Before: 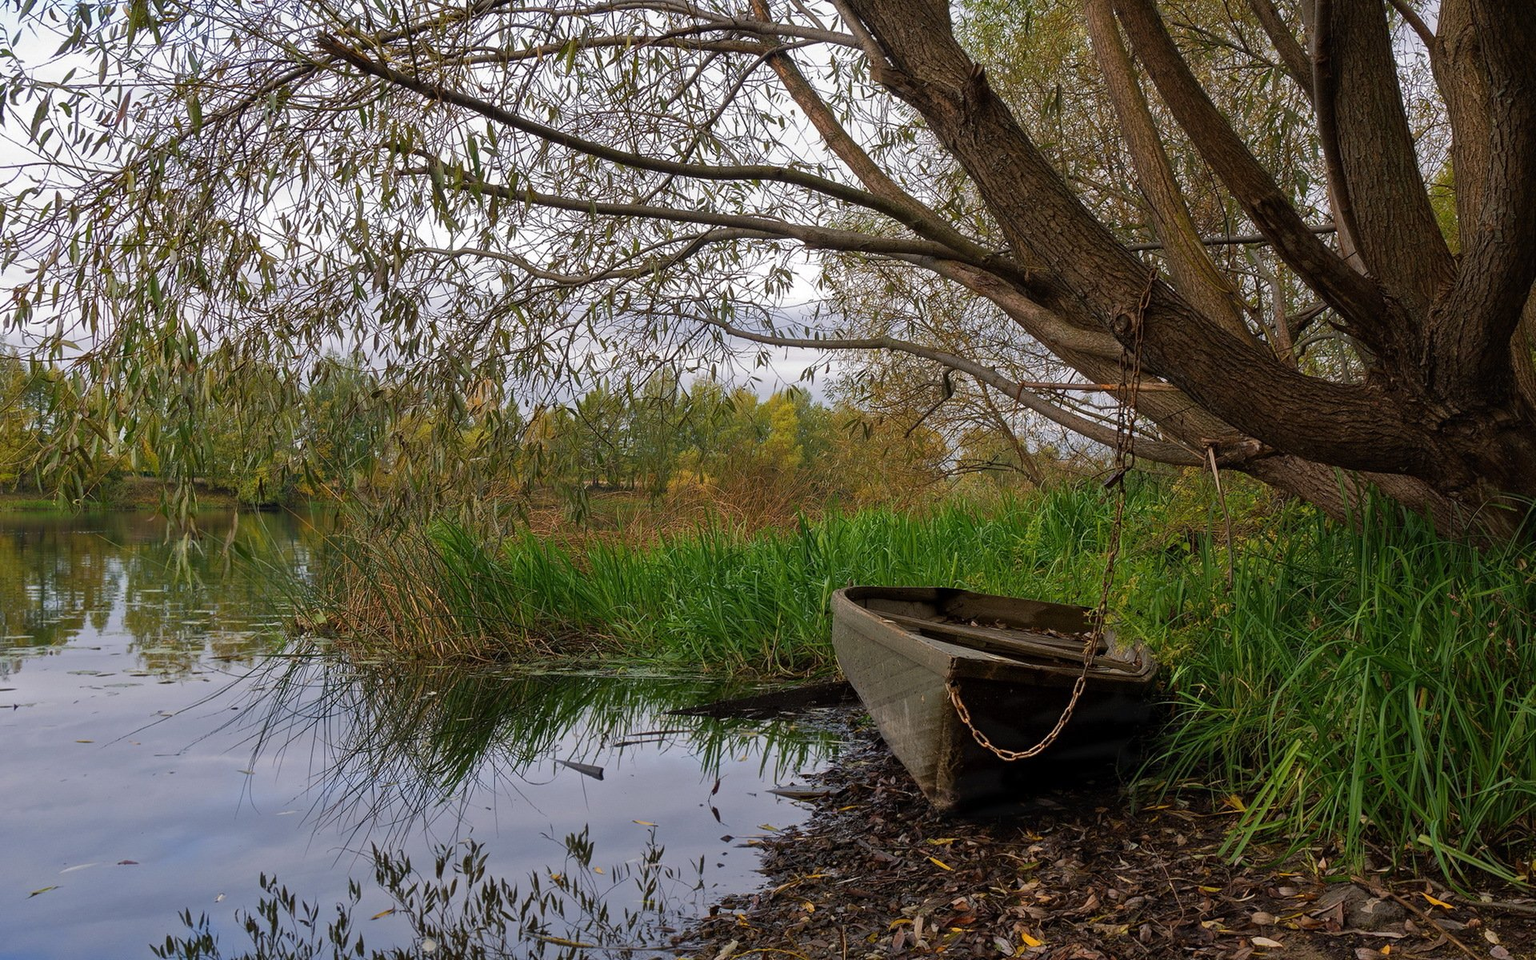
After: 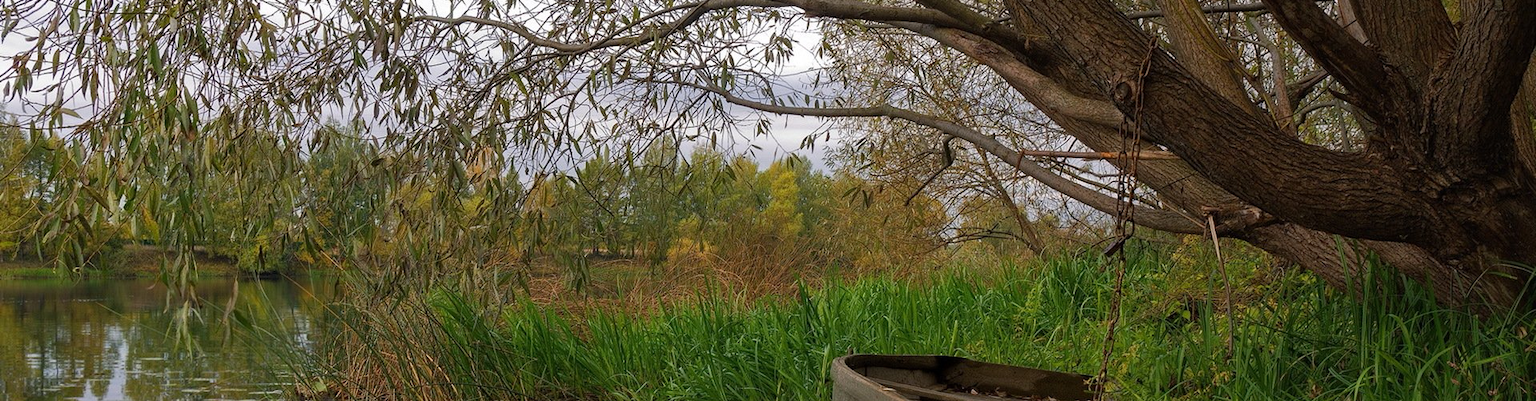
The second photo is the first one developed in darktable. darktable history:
crop and rotate: top 24.203%, bottom 33.949%
